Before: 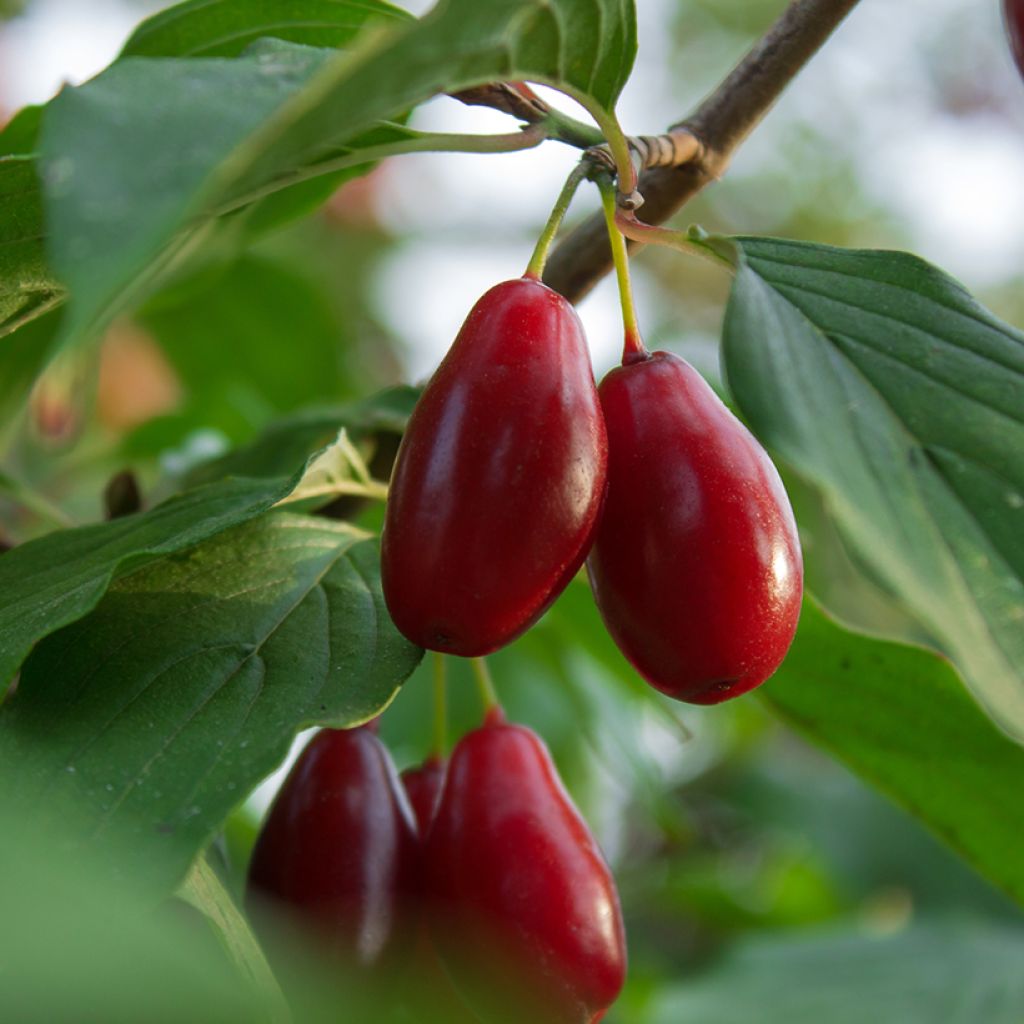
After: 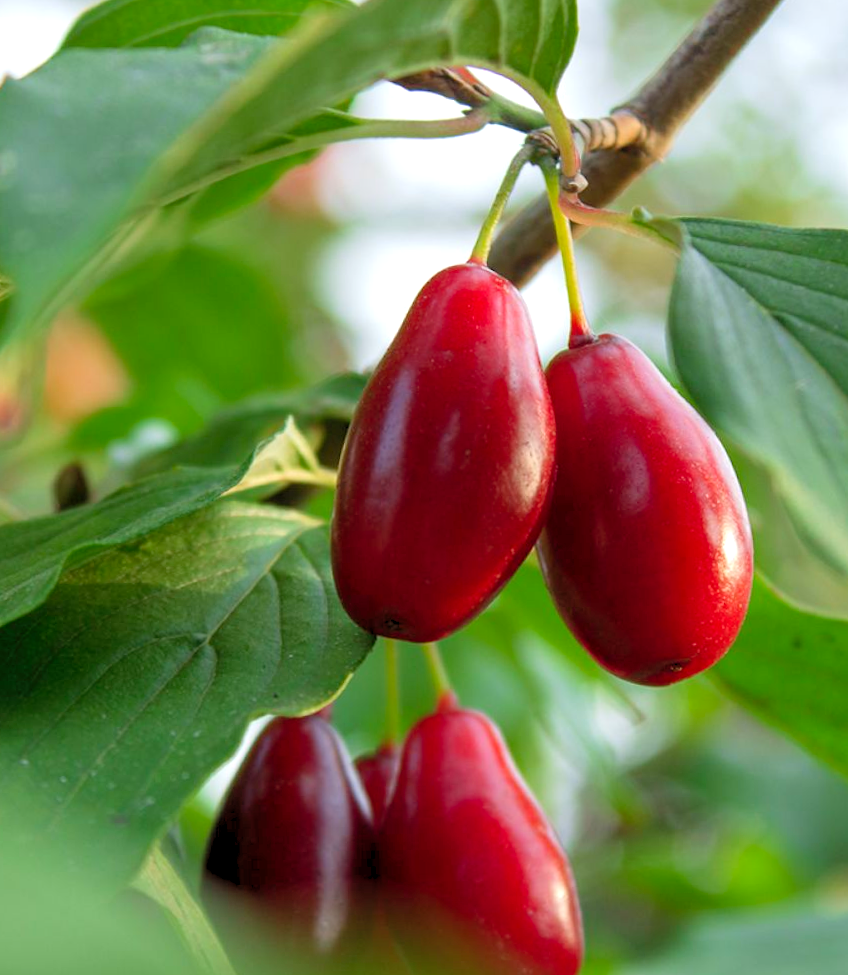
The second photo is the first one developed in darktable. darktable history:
crop and rotate: angle 1°, left 4.281%, top 0.642%, right 11.383%, bottom 2.486%
levels: black 3.83%, white 90.64%, levels [0.044, 0.416, 0.908]
